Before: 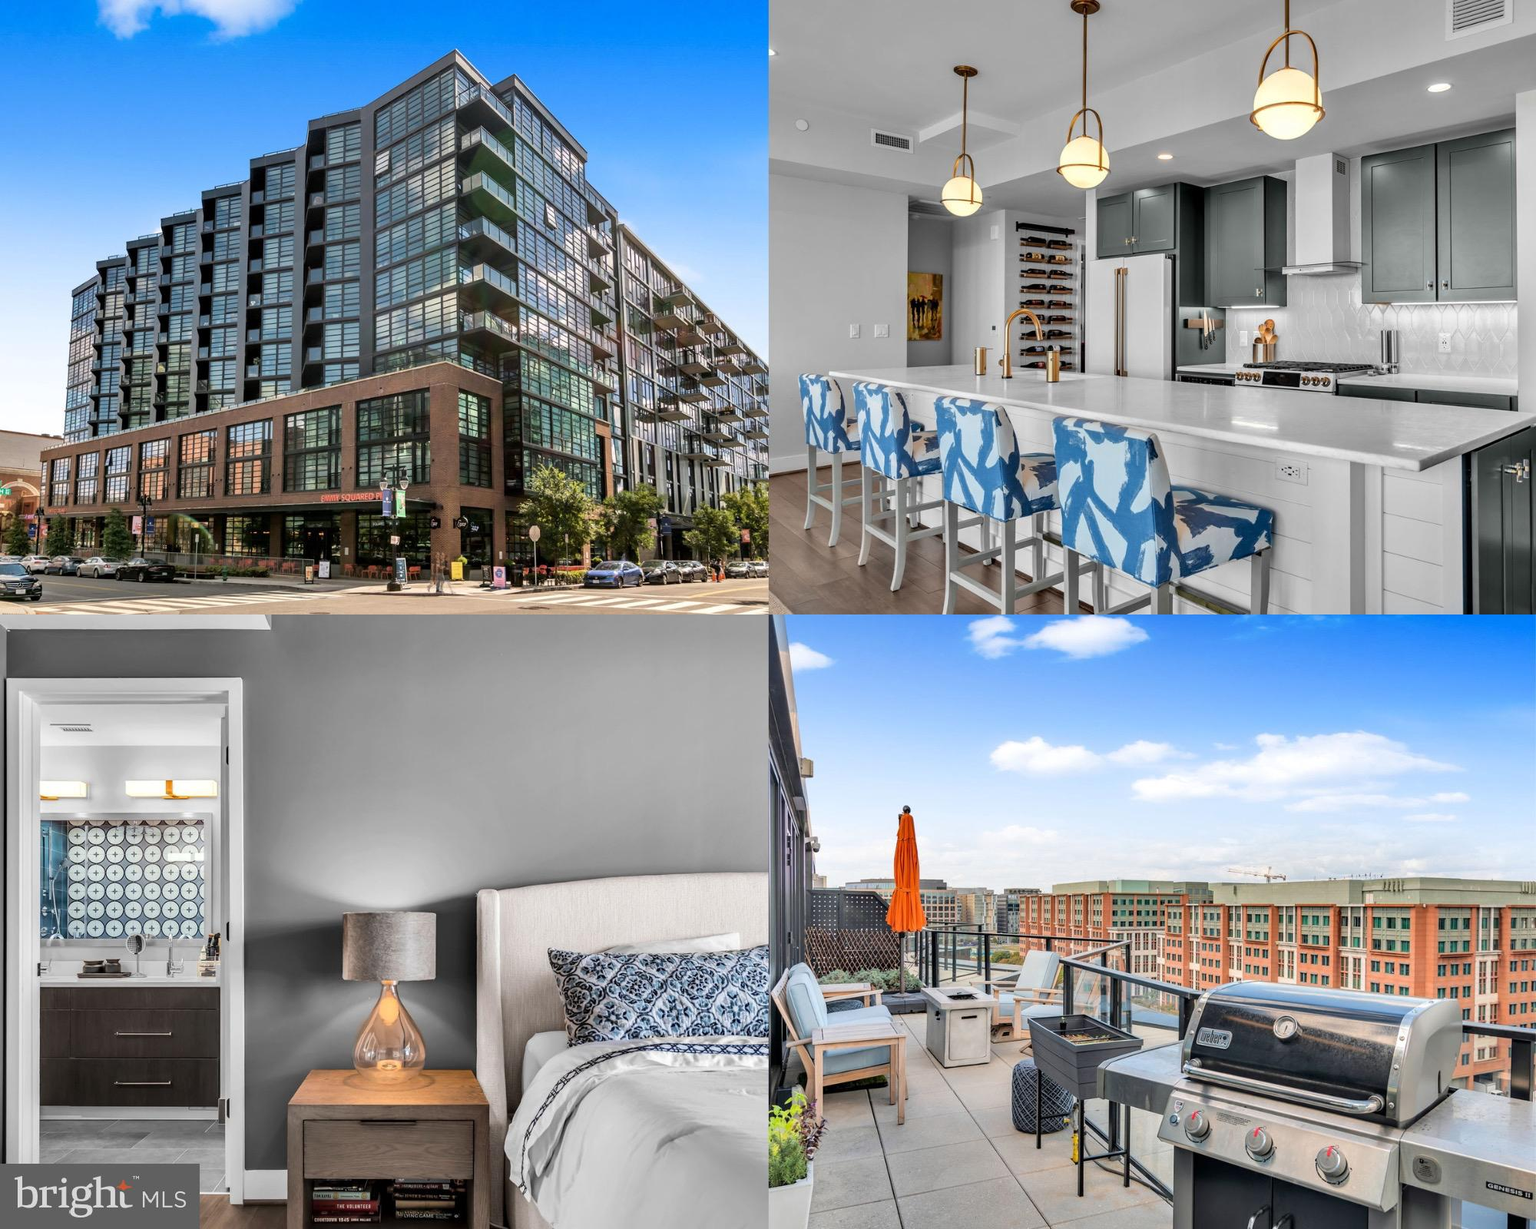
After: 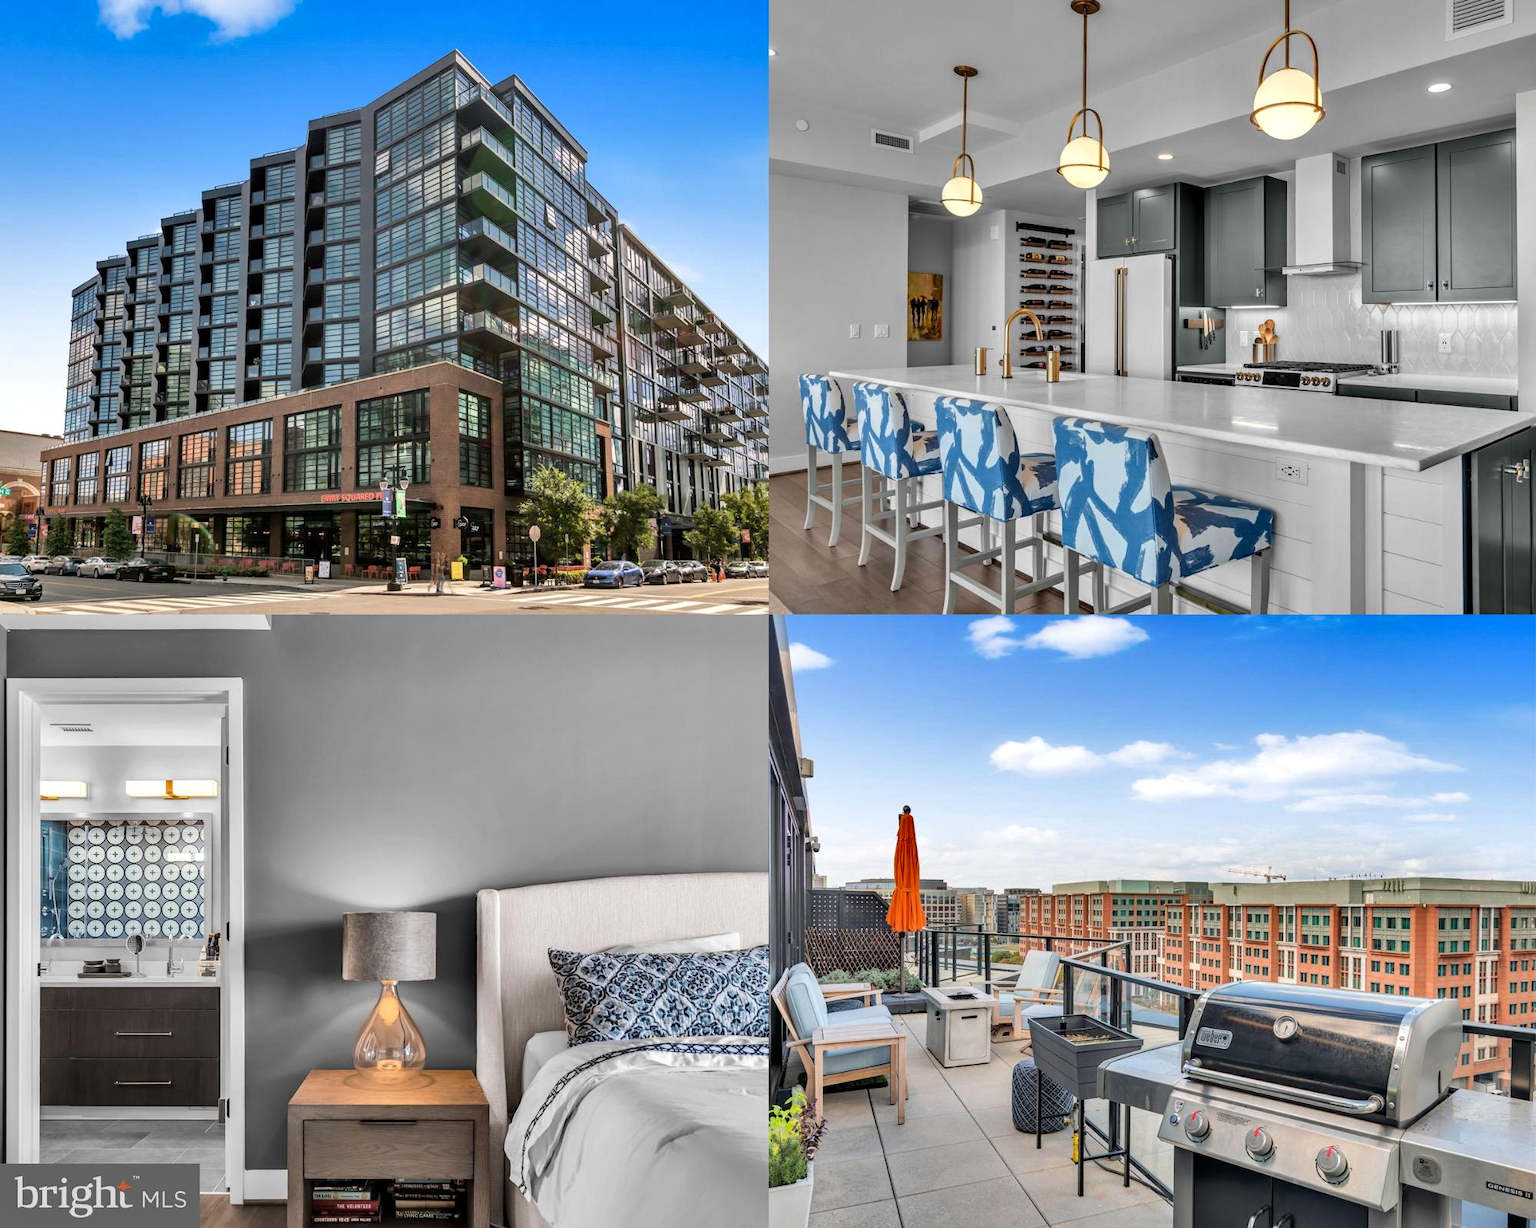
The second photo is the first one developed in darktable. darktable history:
shadows and highlights: white point adjustment 0.83, soften with gaussian
